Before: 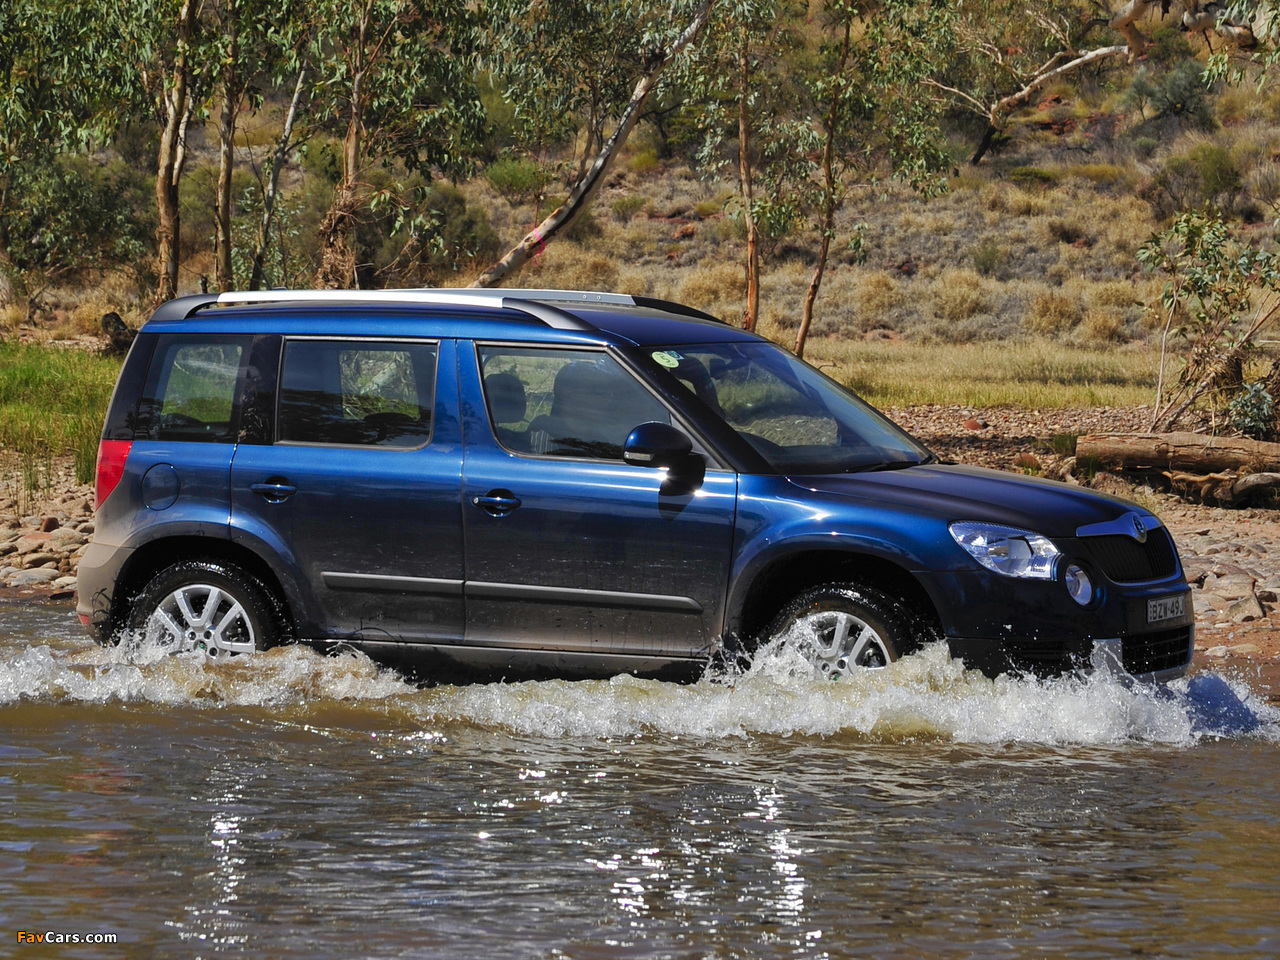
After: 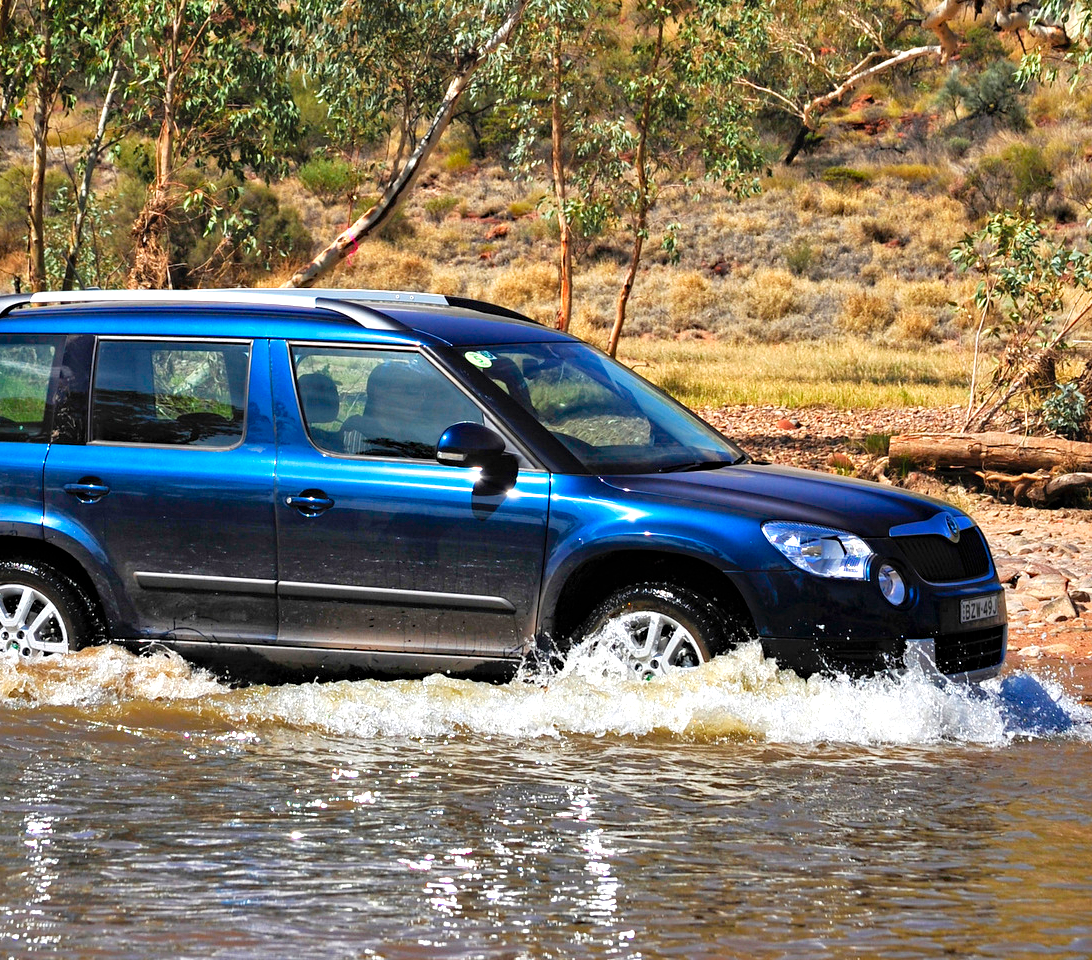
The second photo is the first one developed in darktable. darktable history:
haze removal: adaptive false
crop and rotate: left 14.64%
exposure: exposure 1 EV, compensate highlight preservation false
